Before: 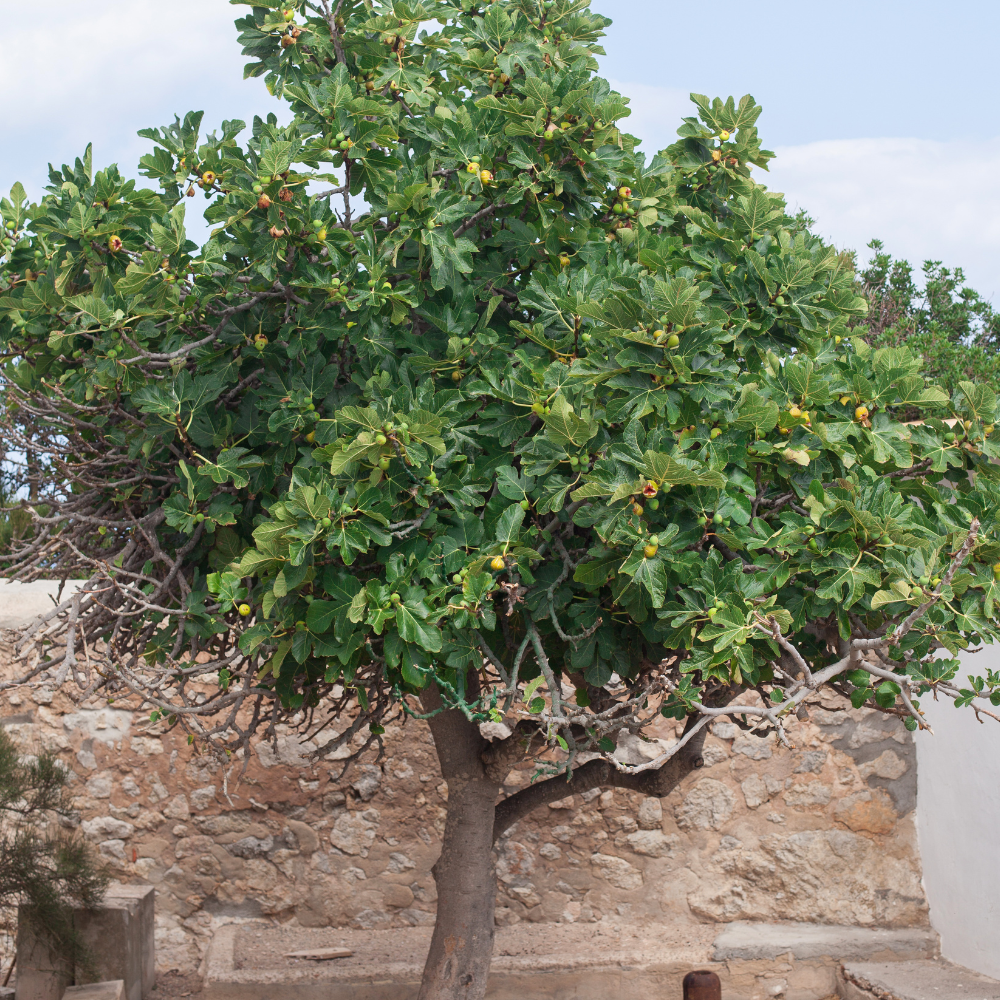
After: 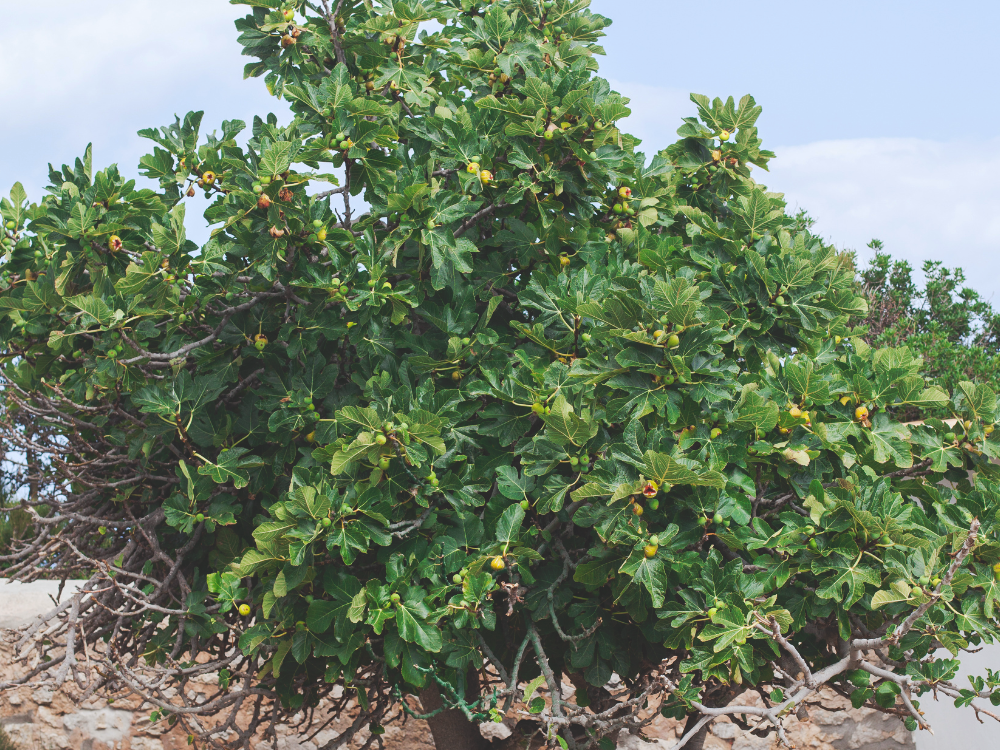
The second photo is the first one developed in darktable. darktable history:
crop: bottom 24.967%
white balance: red 0.982, blue 1.018
tone curve: curves: ch0 [(0, 0) (0.003, 0.156) (0.011, 0.156) (0.025, 0.157) (0.044, 0.164) (0.069, 0.172) (0.1, 0.181) (0.136, 0.191) (0.177, 0.214) (0.224, 0.245) (0.277, 0.285) (0.335, 0.333) (0.399, 0.387) (0.468, 0.471) (0.543, 0.556) (0.623, 0.648) (0.709, 0.734) (0.801, 0.809) (0.898, 0.891) (1, 1)], preserve colors none
